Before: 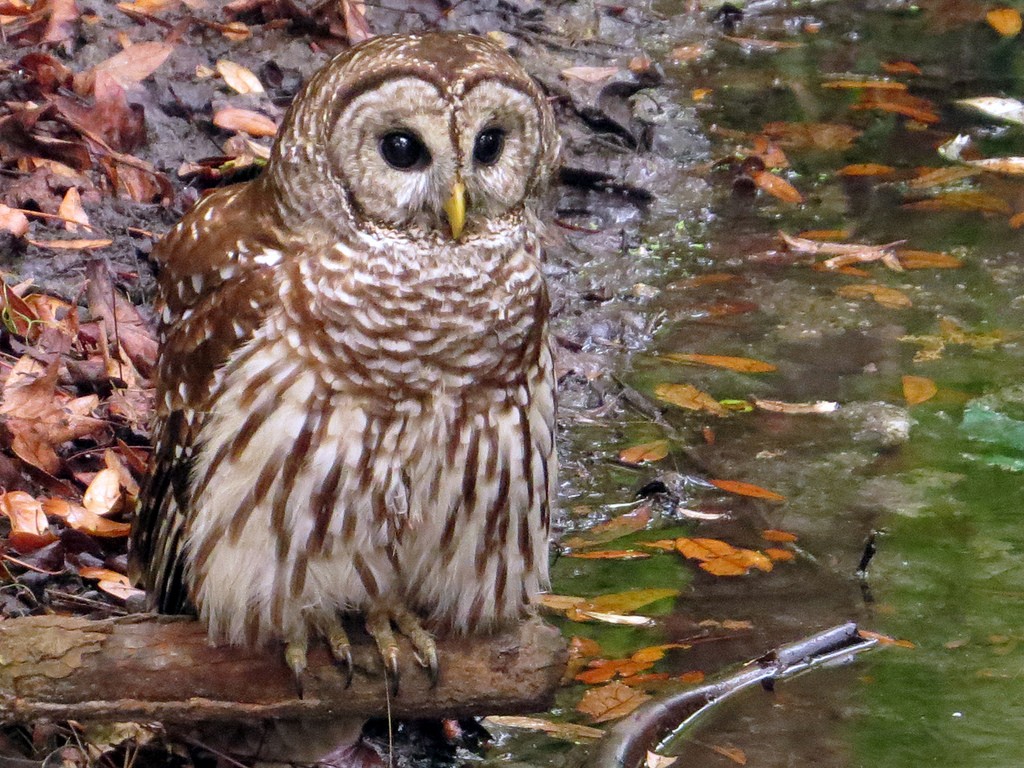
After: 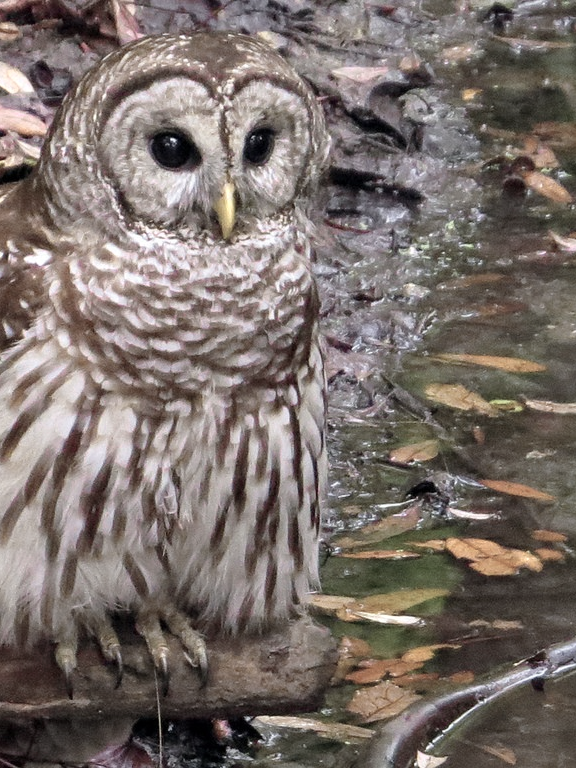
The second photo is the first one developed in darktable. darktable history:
crop and rotate: left 22.516%, right 21.234%
color zones: curves: ch0 [(0, 0.6) (0.129, 0.585) (0.193, 0.596) (0.429, 0.5) (0.571, 0.5) (0.714, 0.5) (0.857, 0.5) (1, 0.6)]; ch1 [(0, 0.453) (0.112, 0.245) (0.213, 0.252) (0.429, 0.233) (0.571, 0.231) (0.683, 0.242) (0.857, 0.296) (1, 0.453)]
